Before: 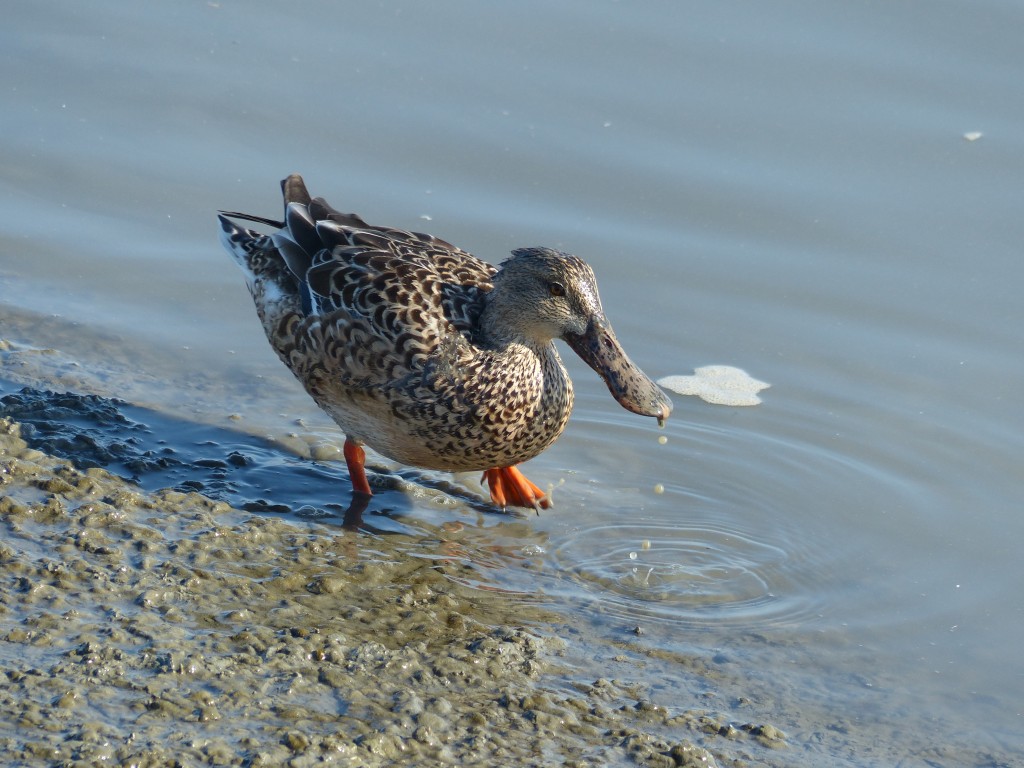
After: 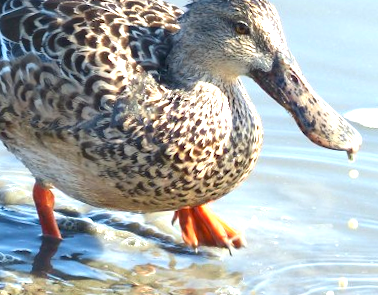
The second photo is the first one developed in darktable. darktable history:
rotate and perspective: rotation -1.68°, lens shift (vertical) -0.146, crop left 0.049, crop right 0.912, crop top 0.032, crop bottom 0.96
crop: left 30%, top 30%, right 30%, bottom 30%
exposure: black level correction 0, exposure 1.5 EV, compensate highlight preservation false
